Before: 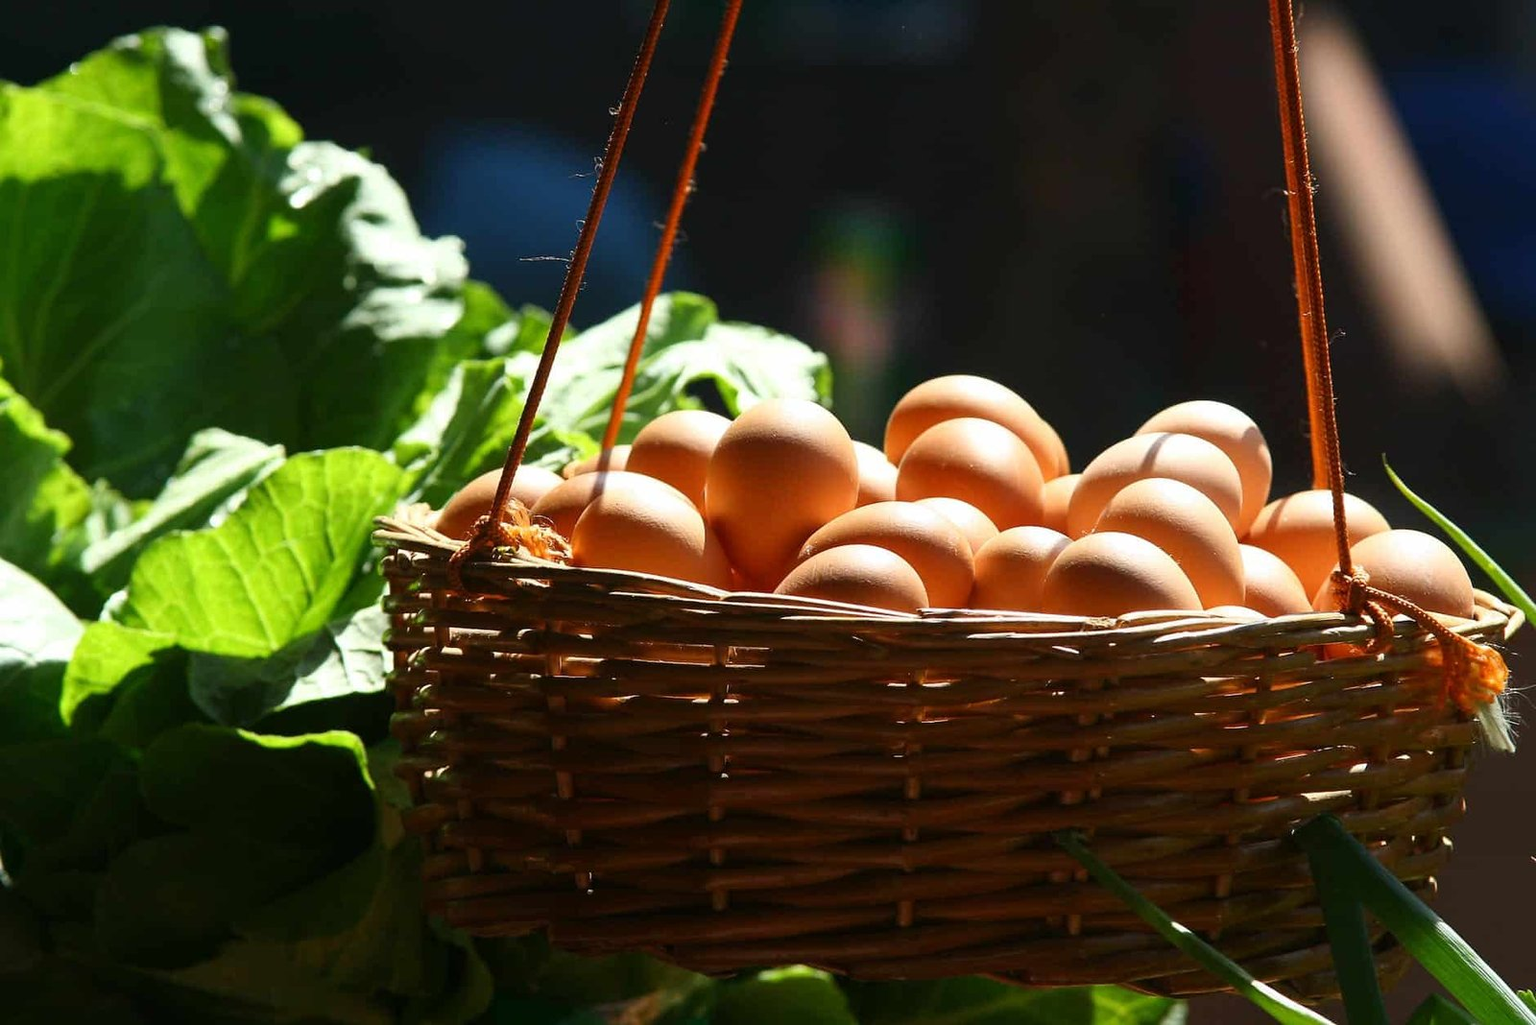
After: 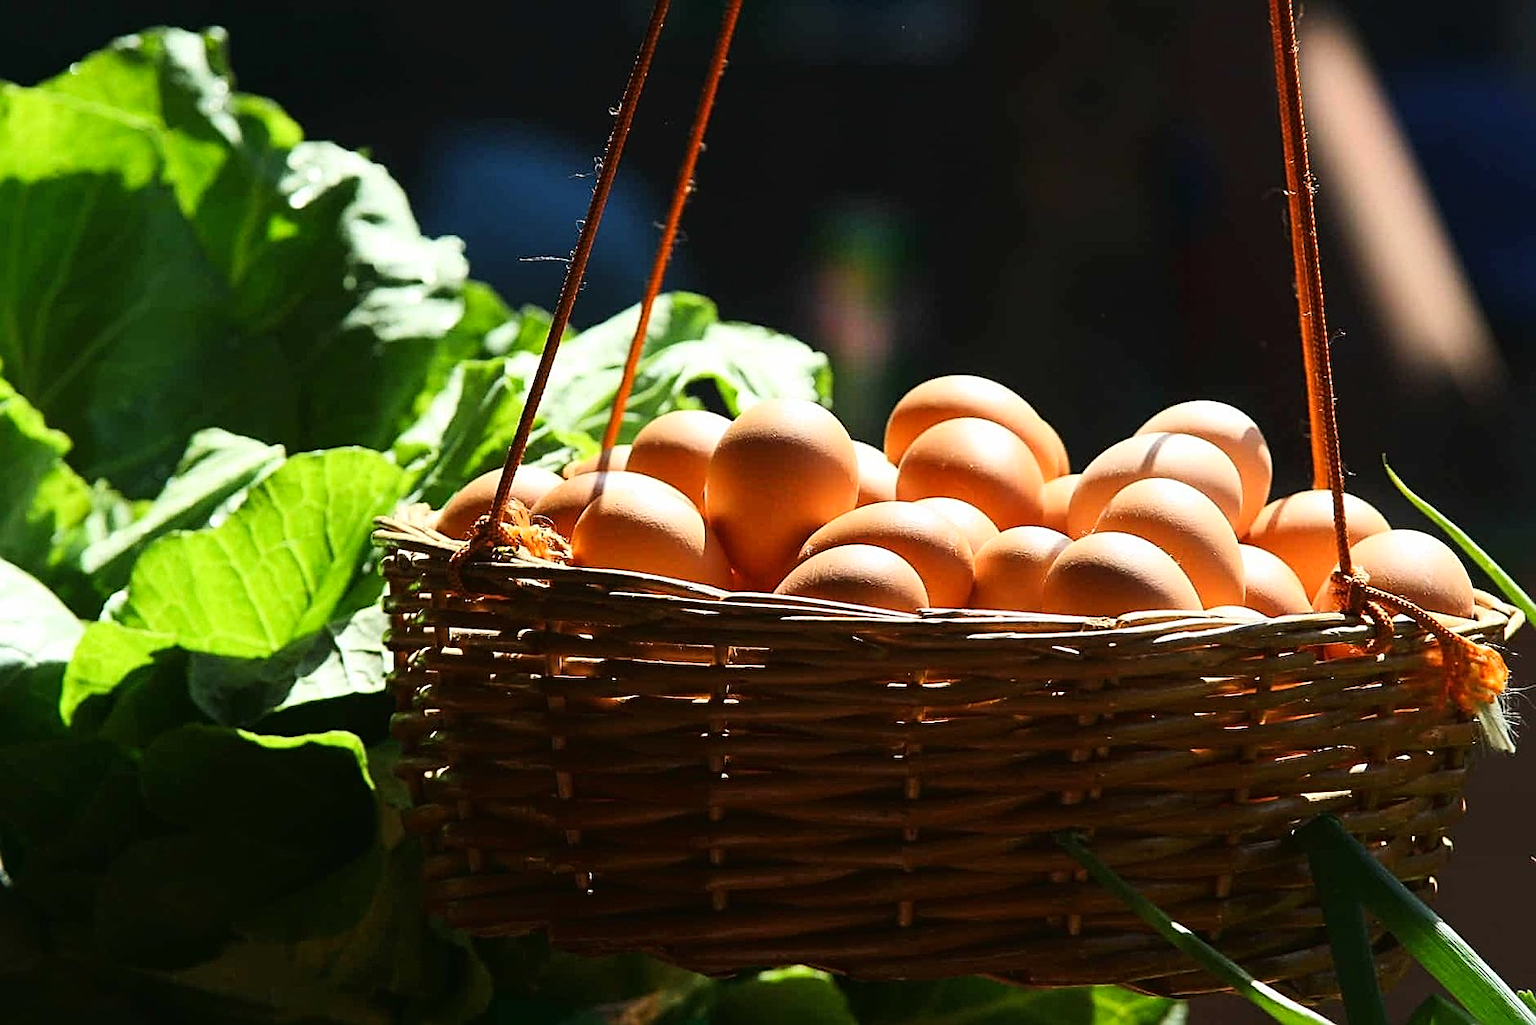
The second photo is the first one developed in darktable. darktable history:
sharpen: amount 0.582
tone curve: curves: ch0 [(0, 0) (0.003, 0.014) (0.011, 0.019) (0.025, 0.026) (0.044, 0.037) (0.069, 0.053) (0.1, 0.083) (0.136, 0.121) (0.177, 0.163) (0.224, 0.22) (0.277, 0.281) (0.335, 0.354) (0.399, 0.436) (0.468, 0.526) (0.543, 0.612) (0.623, 0.706) (0.709, 0.79) (0.801, 0.858) (0.898, 0.925) (1, 1)], color space Lab, linked channels, preserve colors none
